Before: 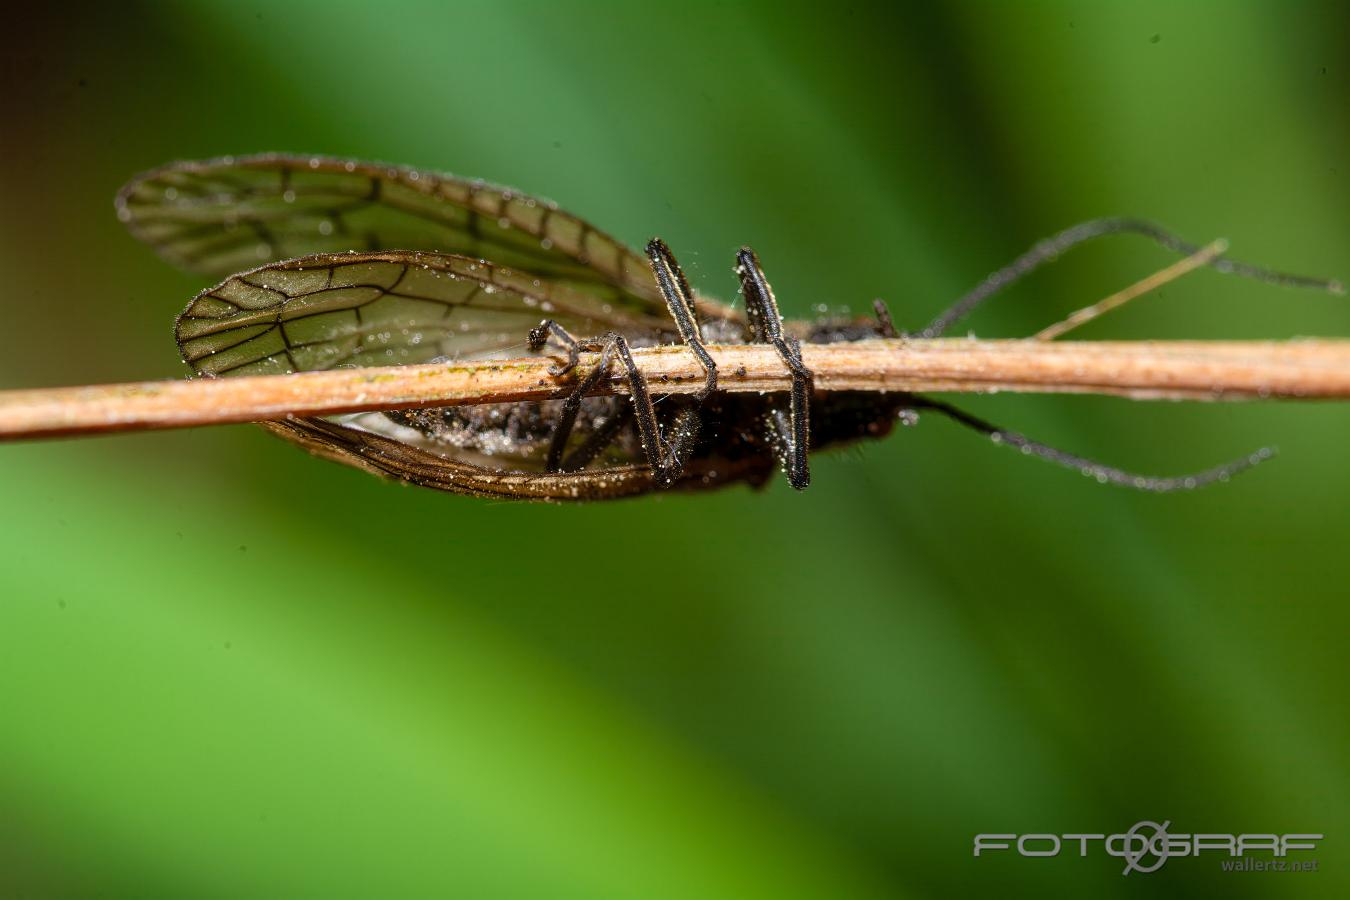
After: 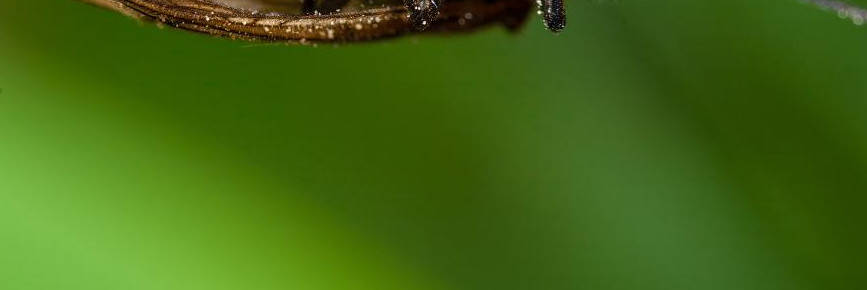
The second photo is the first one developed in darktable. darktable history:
crop: left 18.081%, top 50.95%, right 17.67%, bottom 16.807%
